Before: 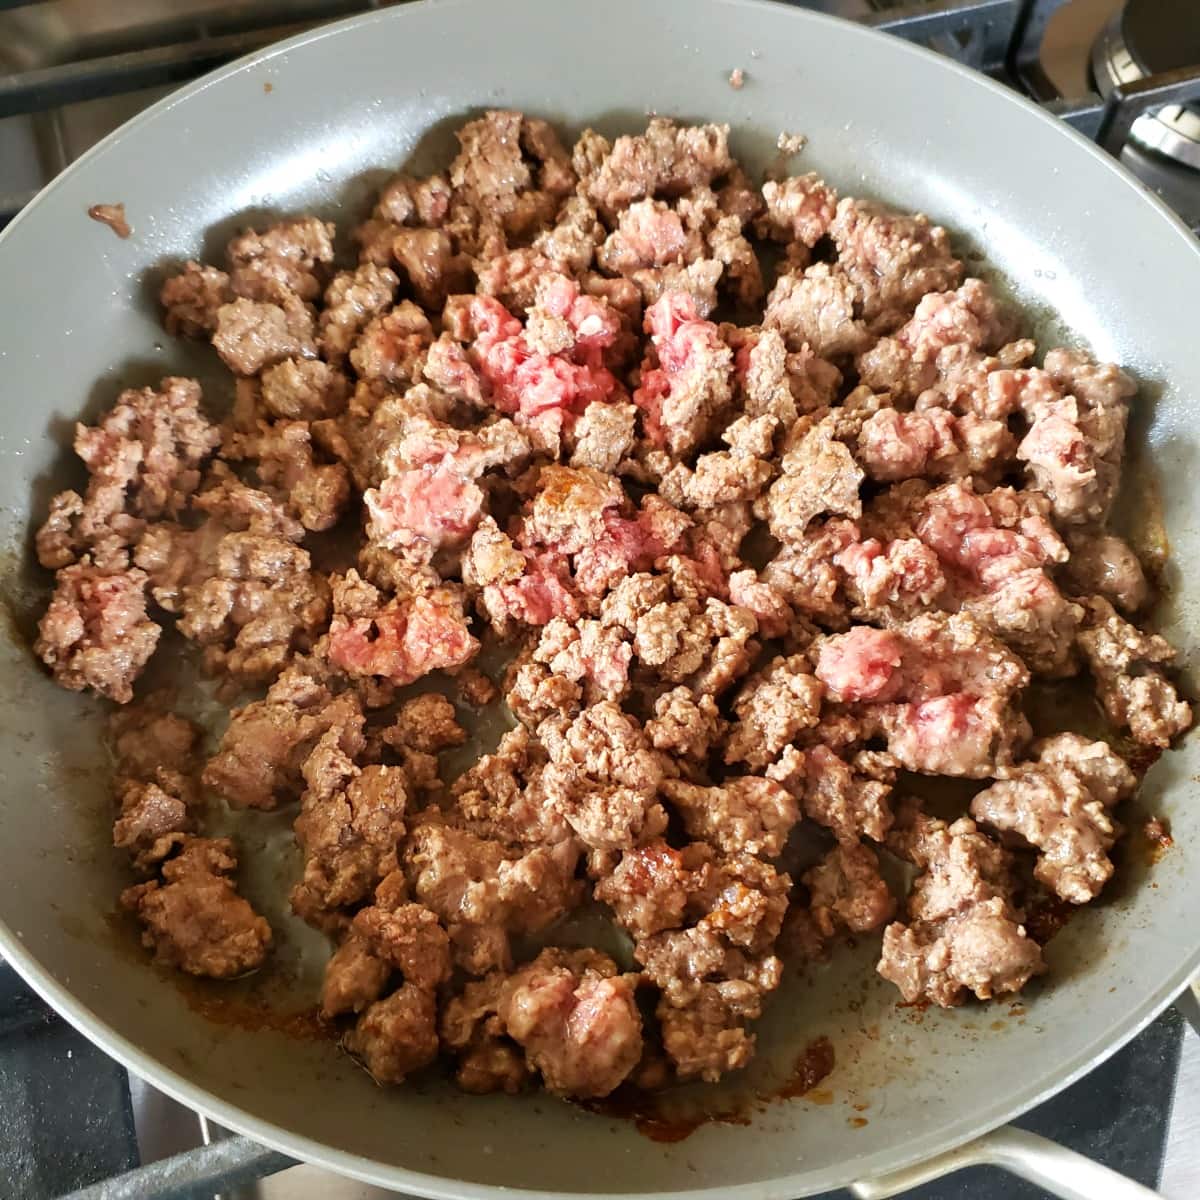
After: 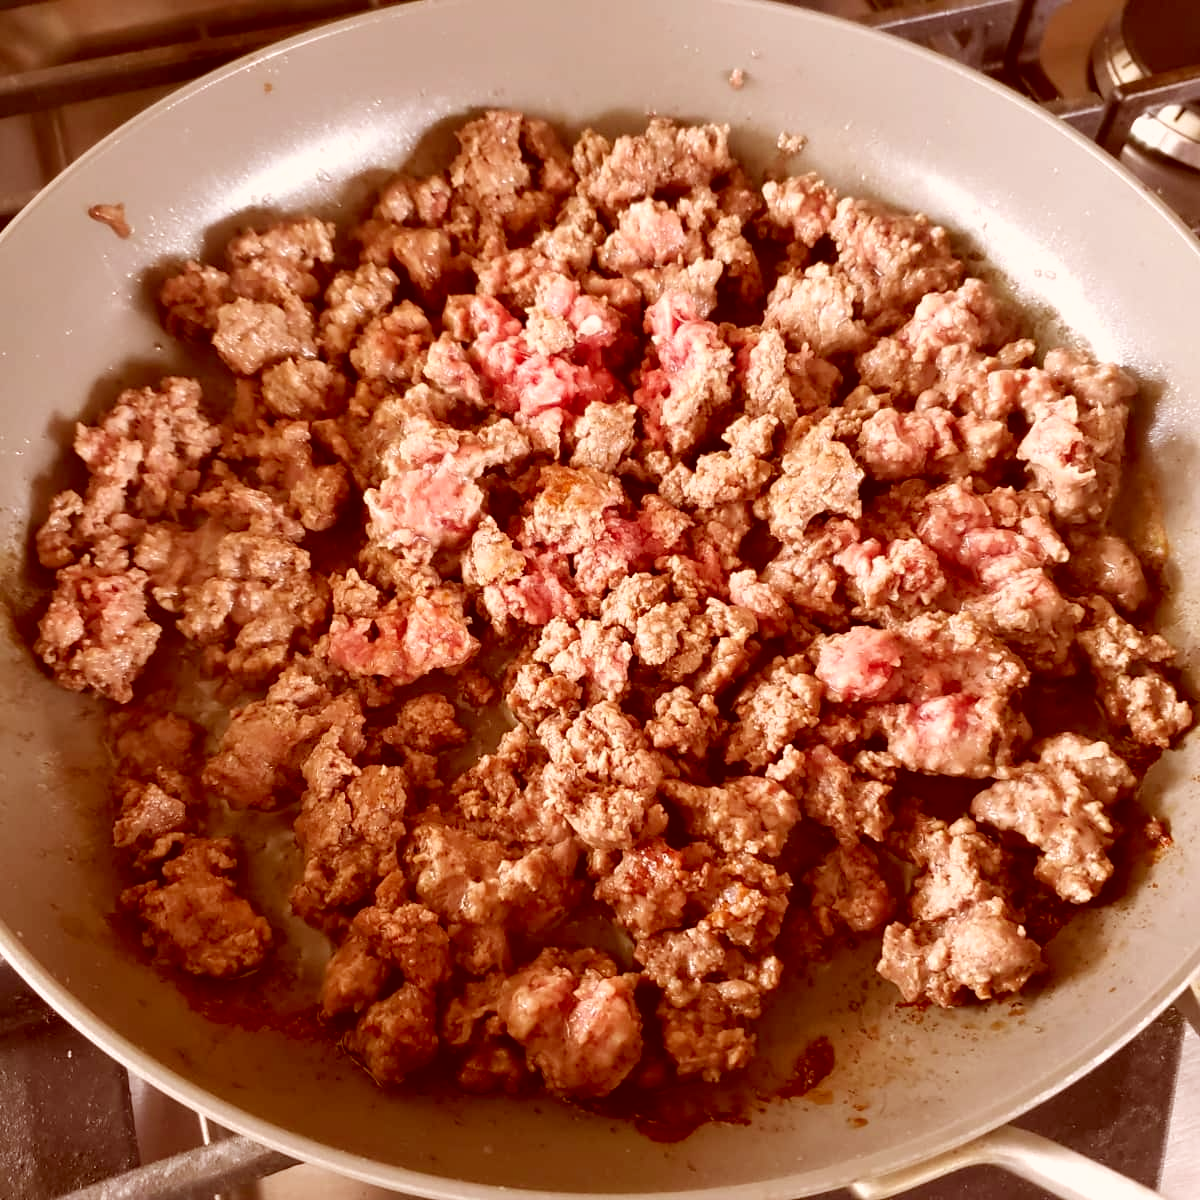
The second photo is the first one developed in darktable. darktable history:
color correction: highlights a* 9.03, highlights b* 8.71, shadows a* 40, shadows b* 40, saturation 0.8
